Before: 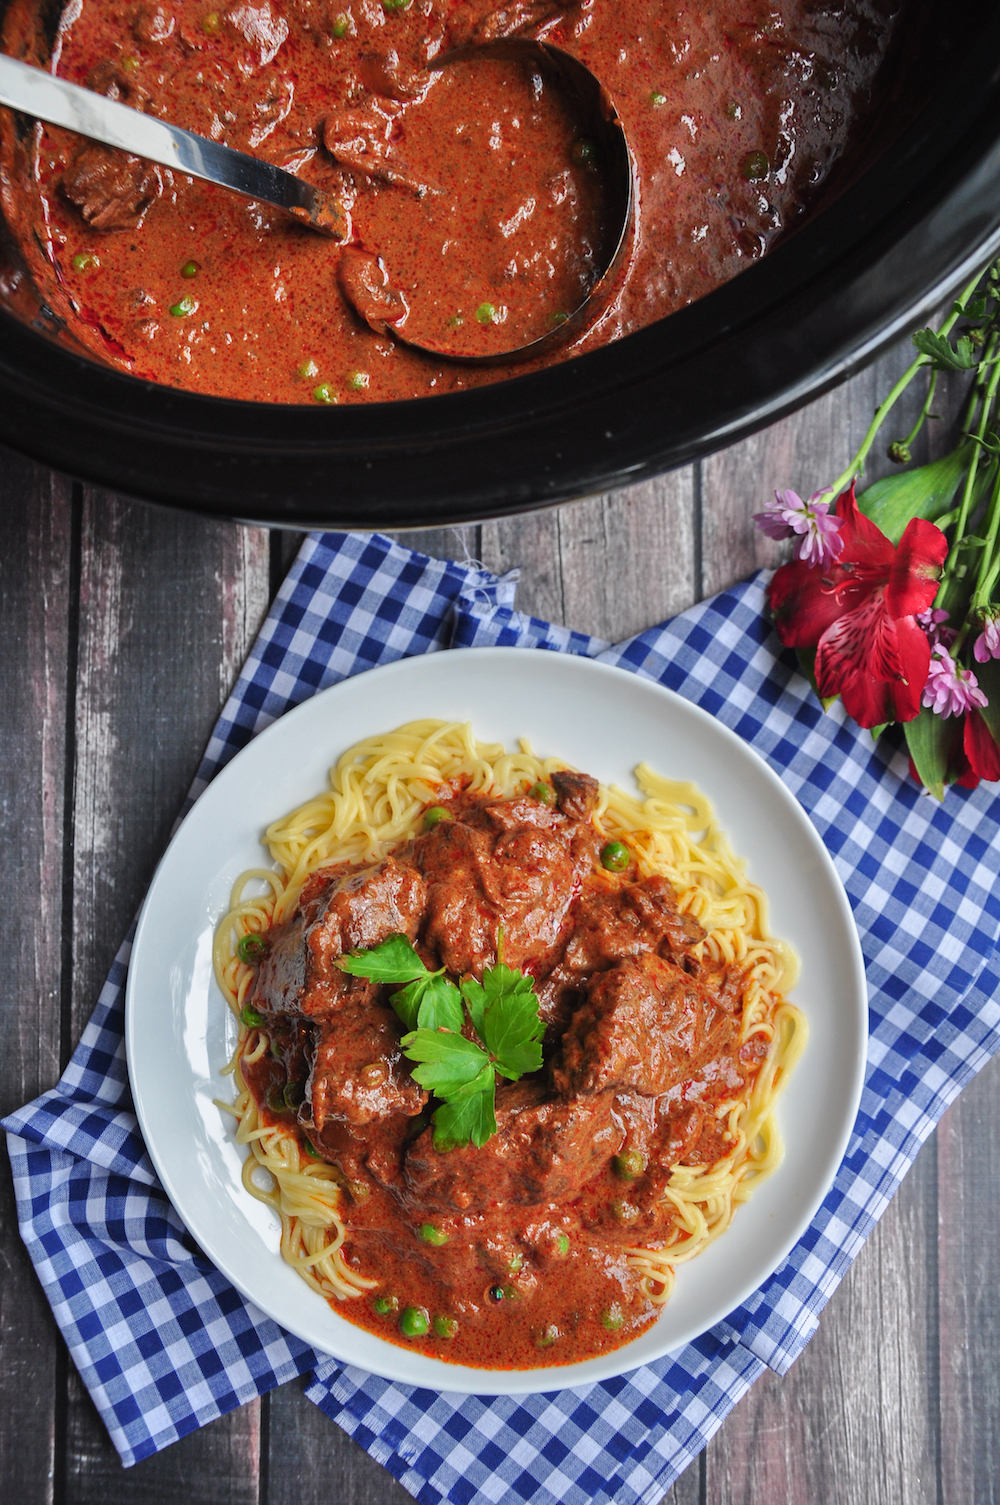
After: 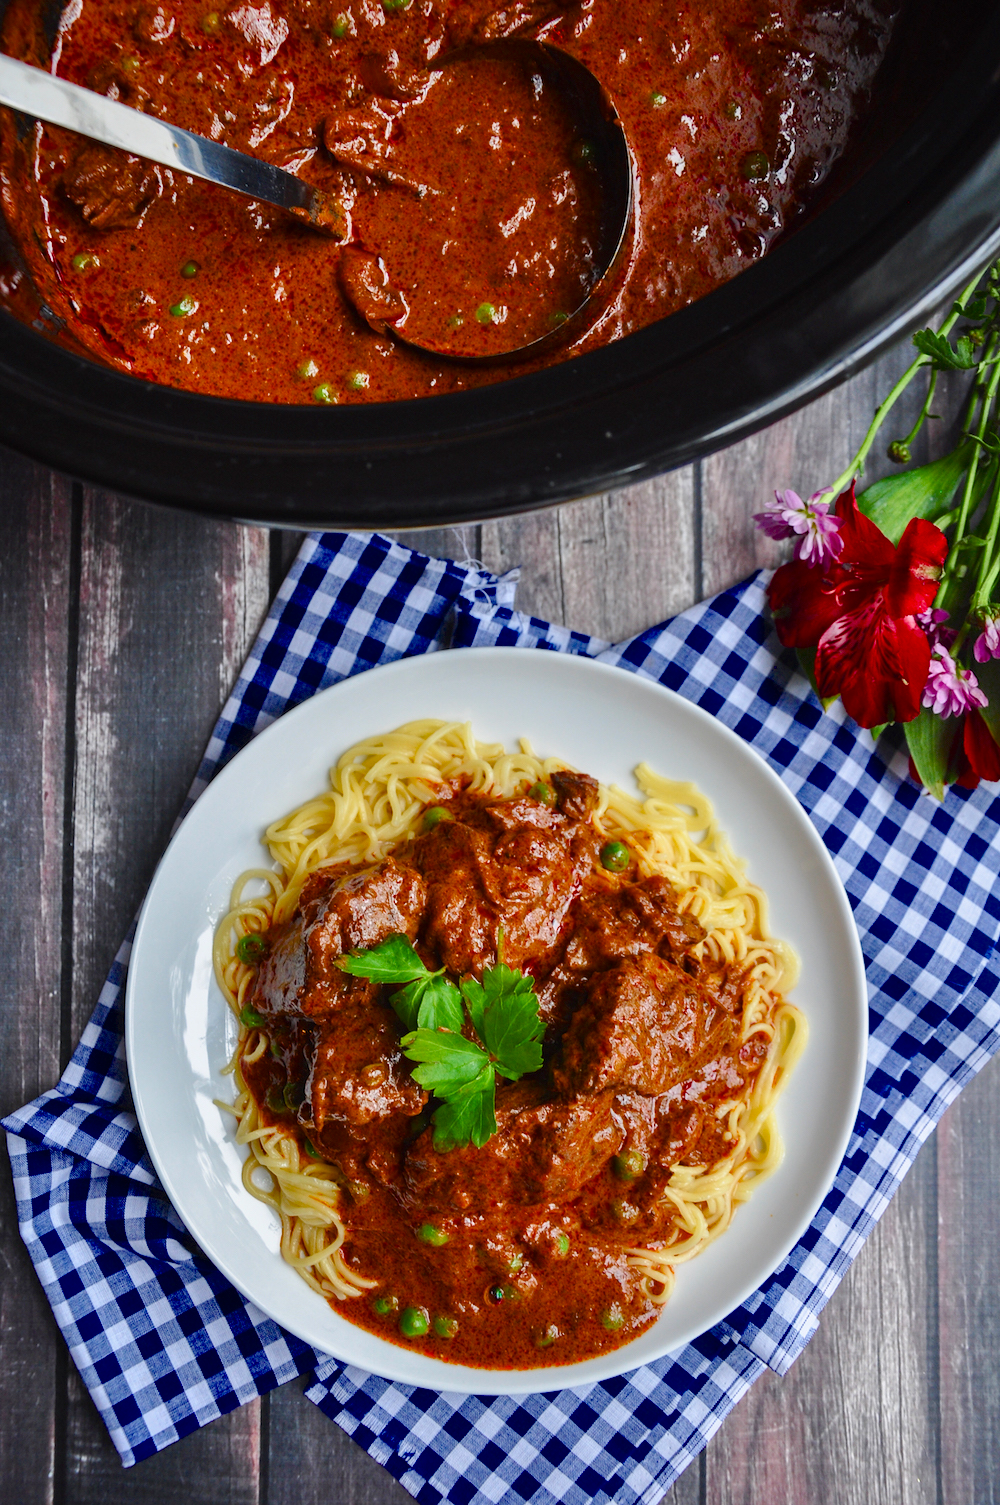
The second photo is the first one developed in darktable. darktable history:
color balance rgb: shadows lift › luminance 0.955%, shadows lift › chroma 0.107%, shadows lift › hue 18.16°, perceptual saturation grading › global saturation 20%, perceptual saturation grading › highlights -24.792%, perceptual saturation grading › shadows 26.19%, global vibrance 15.849%, saturation formula JzAzBz (2021)
